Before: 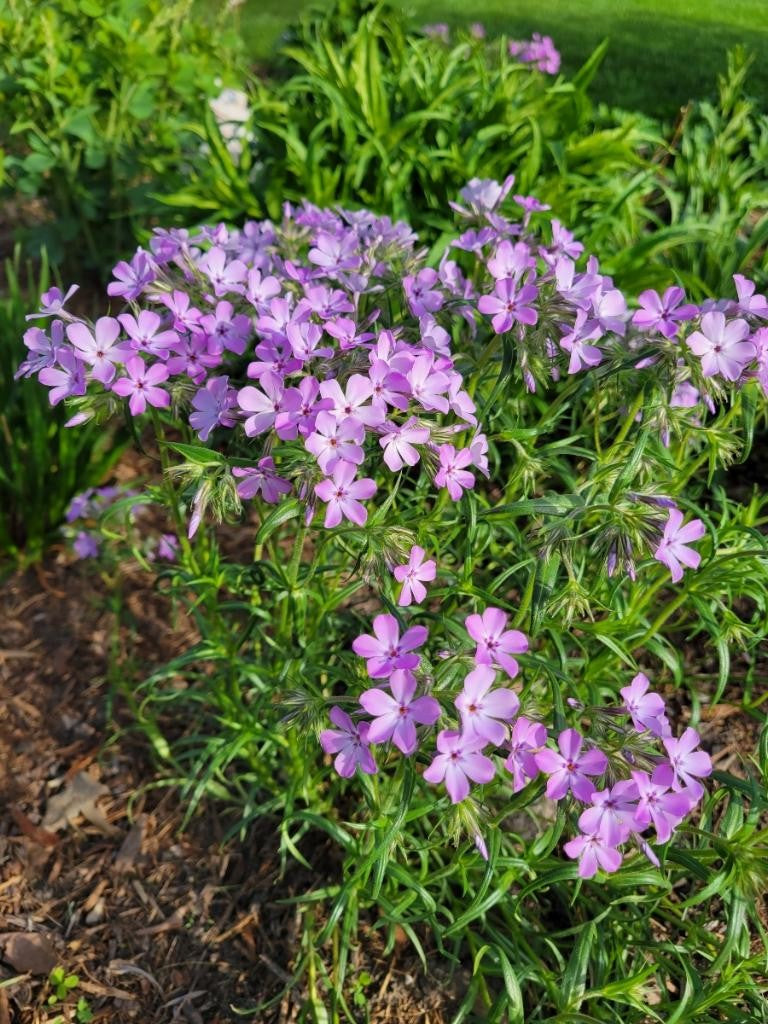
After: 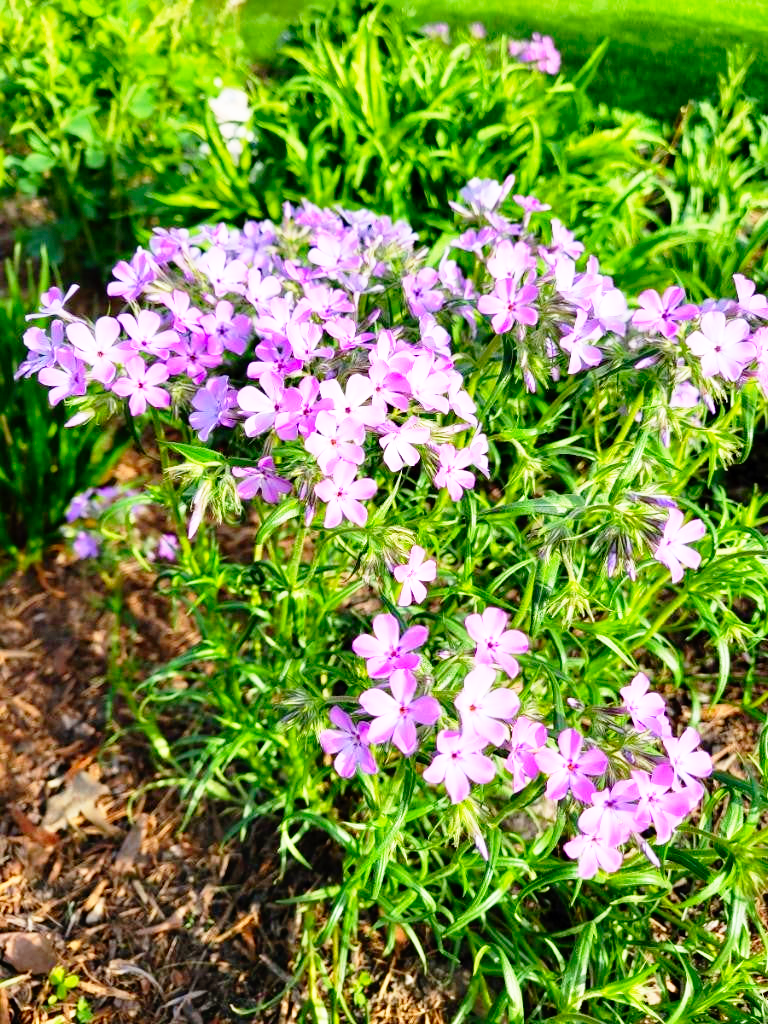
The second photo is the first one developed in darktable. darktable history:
contrast brightness saturation: contrast 0.08, saturation 0.2
base curve: curves: ch0 [(0, 0) (0.012, 0.01) (0.073, 0.168) (0.31, 0.711) (0.645, 0.957) (1, 1)], preserve colors none
